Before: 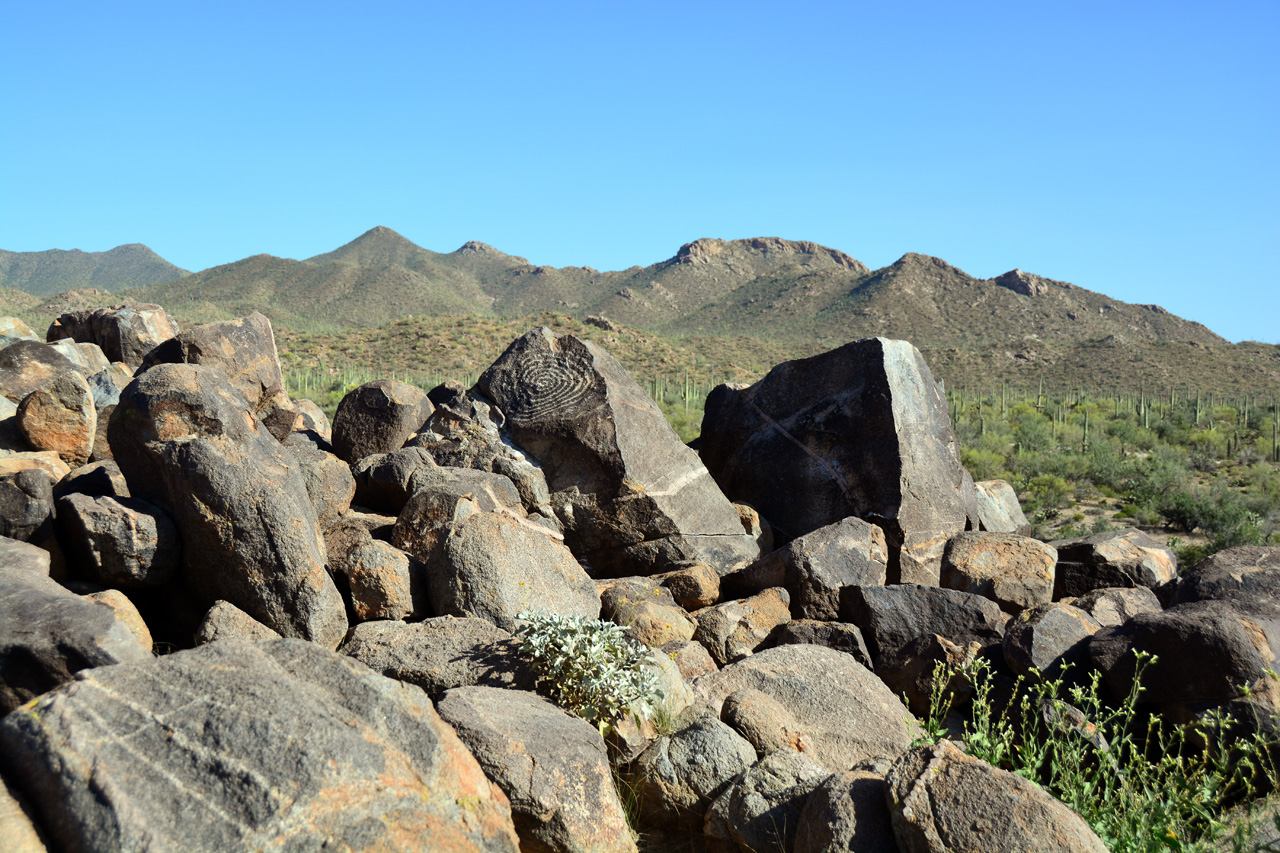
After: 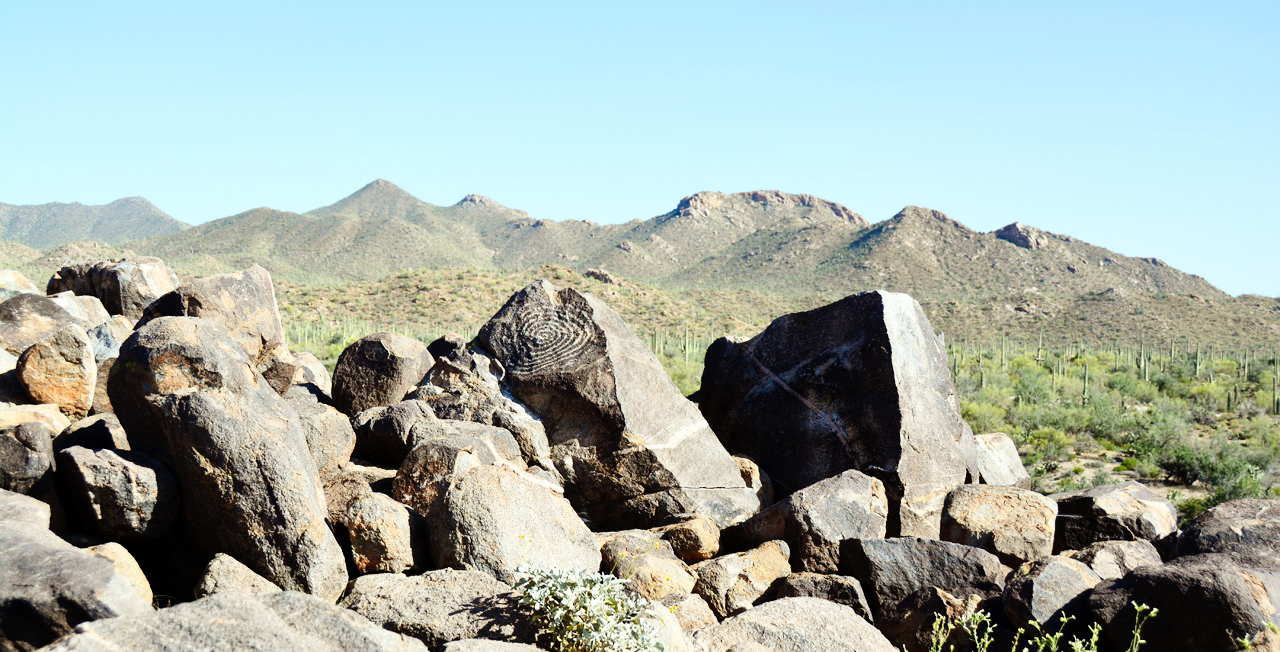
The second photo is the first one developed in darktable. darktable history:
base curve: curves: ch0 [(0, 0) (0.008, 0.007) (0.022, 0.029) (0.048, 0.089) (0.092, 0.197) (0.191, 0.399) (0.275, 0.534) (0.357, 0.65) (0.477, 0.78) (0.542, 0.833) (0.799, 0.973) (1, 1)], preserve colors none
crop: top 5.615%, bottom 17.841%
